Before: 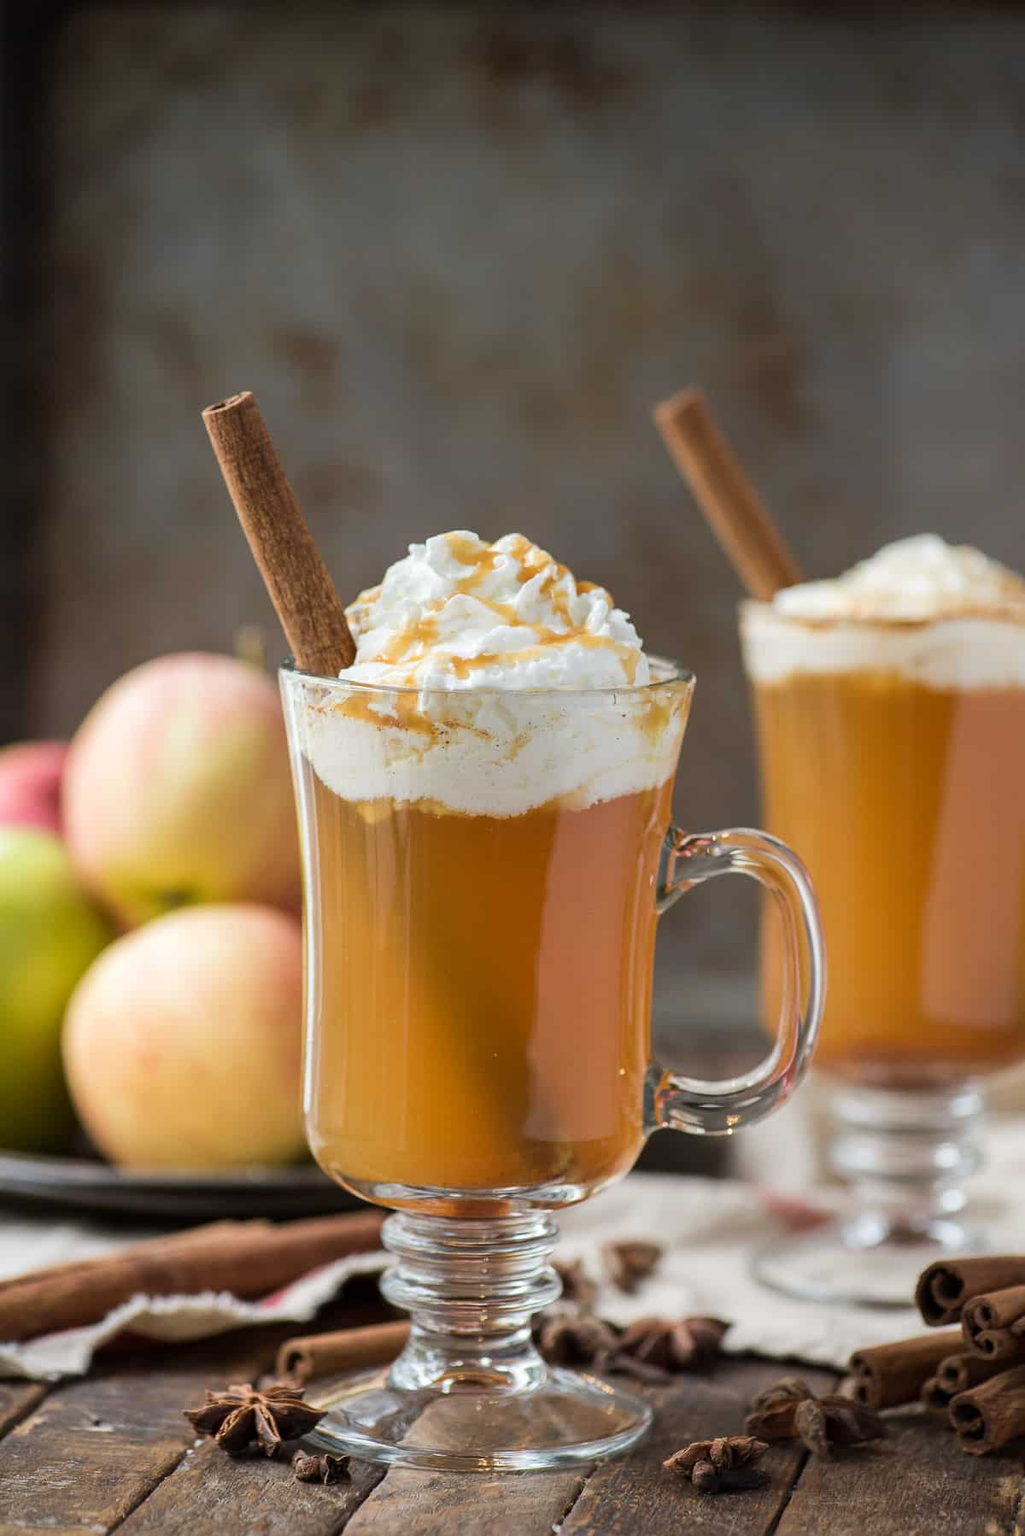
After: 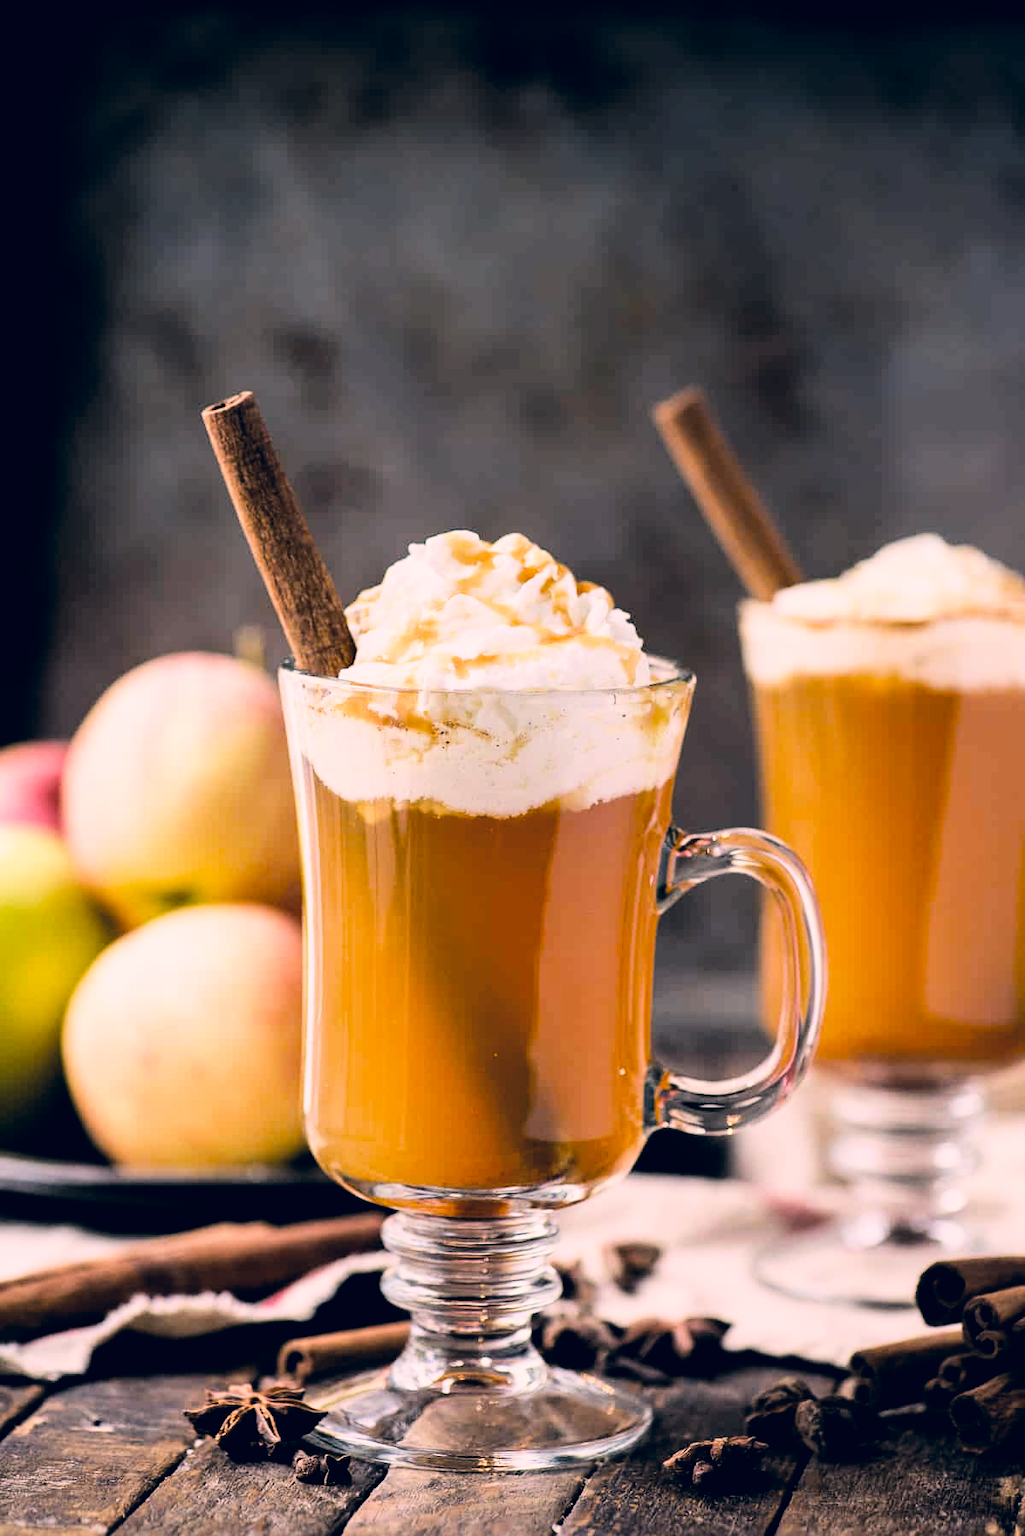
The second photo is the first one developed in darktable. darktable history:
color correction: highlights a* 14.46, highlights b* 5.85, shadows a* -5.53, shadows b* -15.24, saturation 0.85
filmic rgb: black relative exposure -7.75 EV, white relative exposure 4.4 EV, threshold 3 EV, target black luminance 0%, hardness 3.76, latitude 50.51%, contrast 1.074, highlights saturation mix 10%, shadows ↔ highlights balance -0.22%, color science v4 (2020), enable highlight reconstruction true
exposure: compensate highlight preservation false
tone equalizer: -8 EV -1.08 EV, -7 EV -1.01 EV, -6 EV -0.867 EV, -5 EV -0.578 EV, -3 EV 0.578 EV, -2 EV 0.867 EV, -1 EV 1.01 EV, +0 EV 1.08 EV, edges refinement/feathering 500, mask exposure compensation -1.57 EV, preserve details no
